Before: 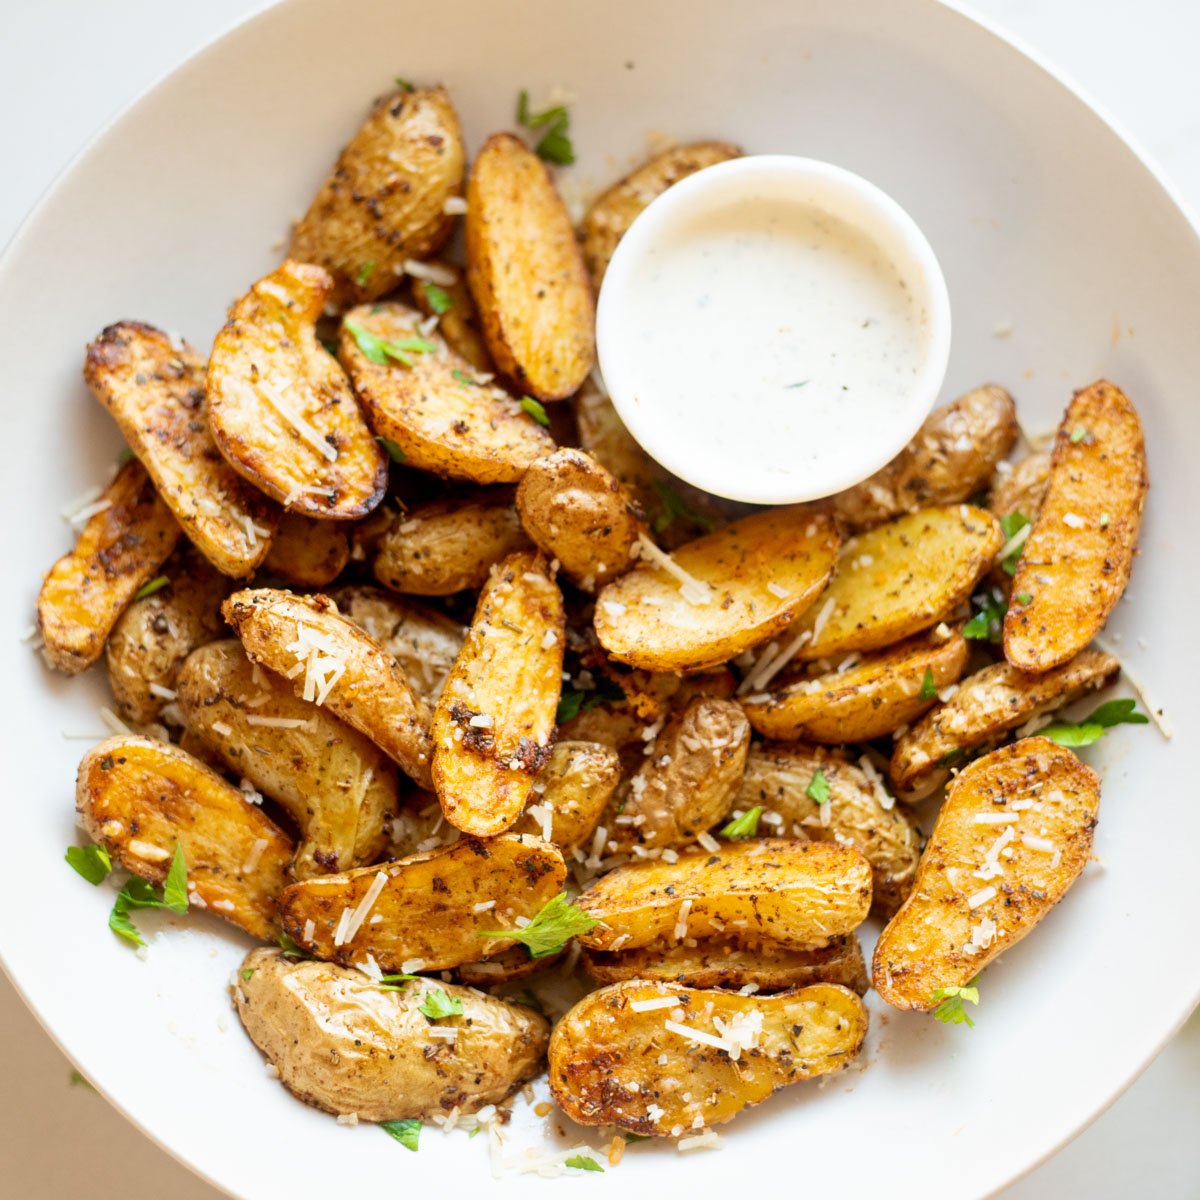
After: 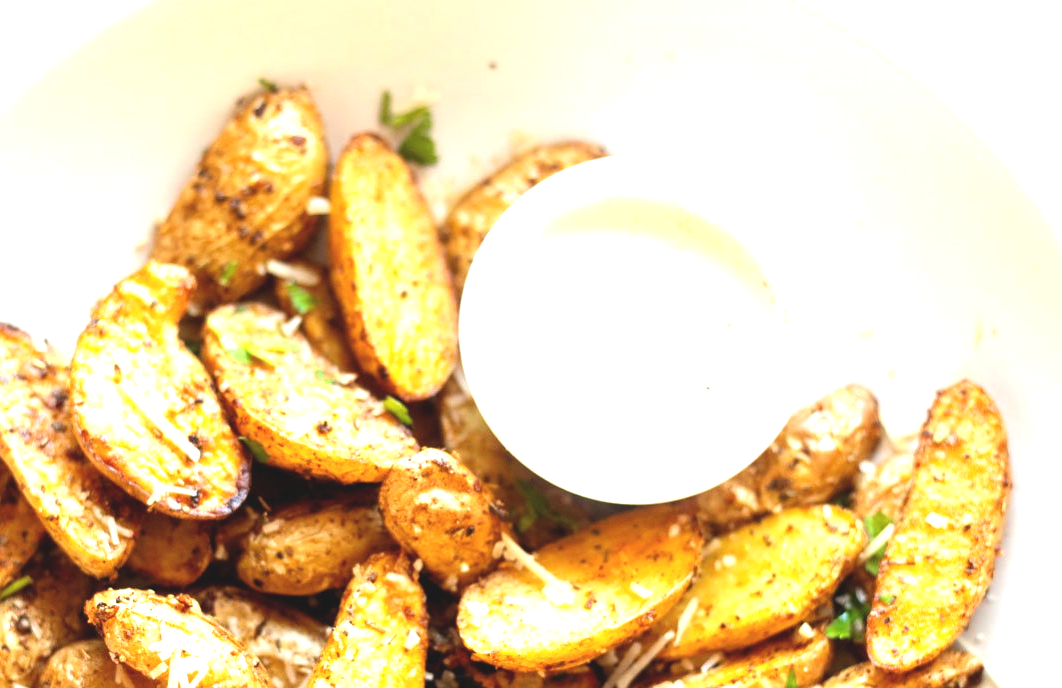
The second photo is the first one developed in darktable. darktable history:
crop and rotate: left 11.425%, bottom 42.629%
exposure: black level correction -0.005, exposure 1 EV, compensate highlight preservation false
